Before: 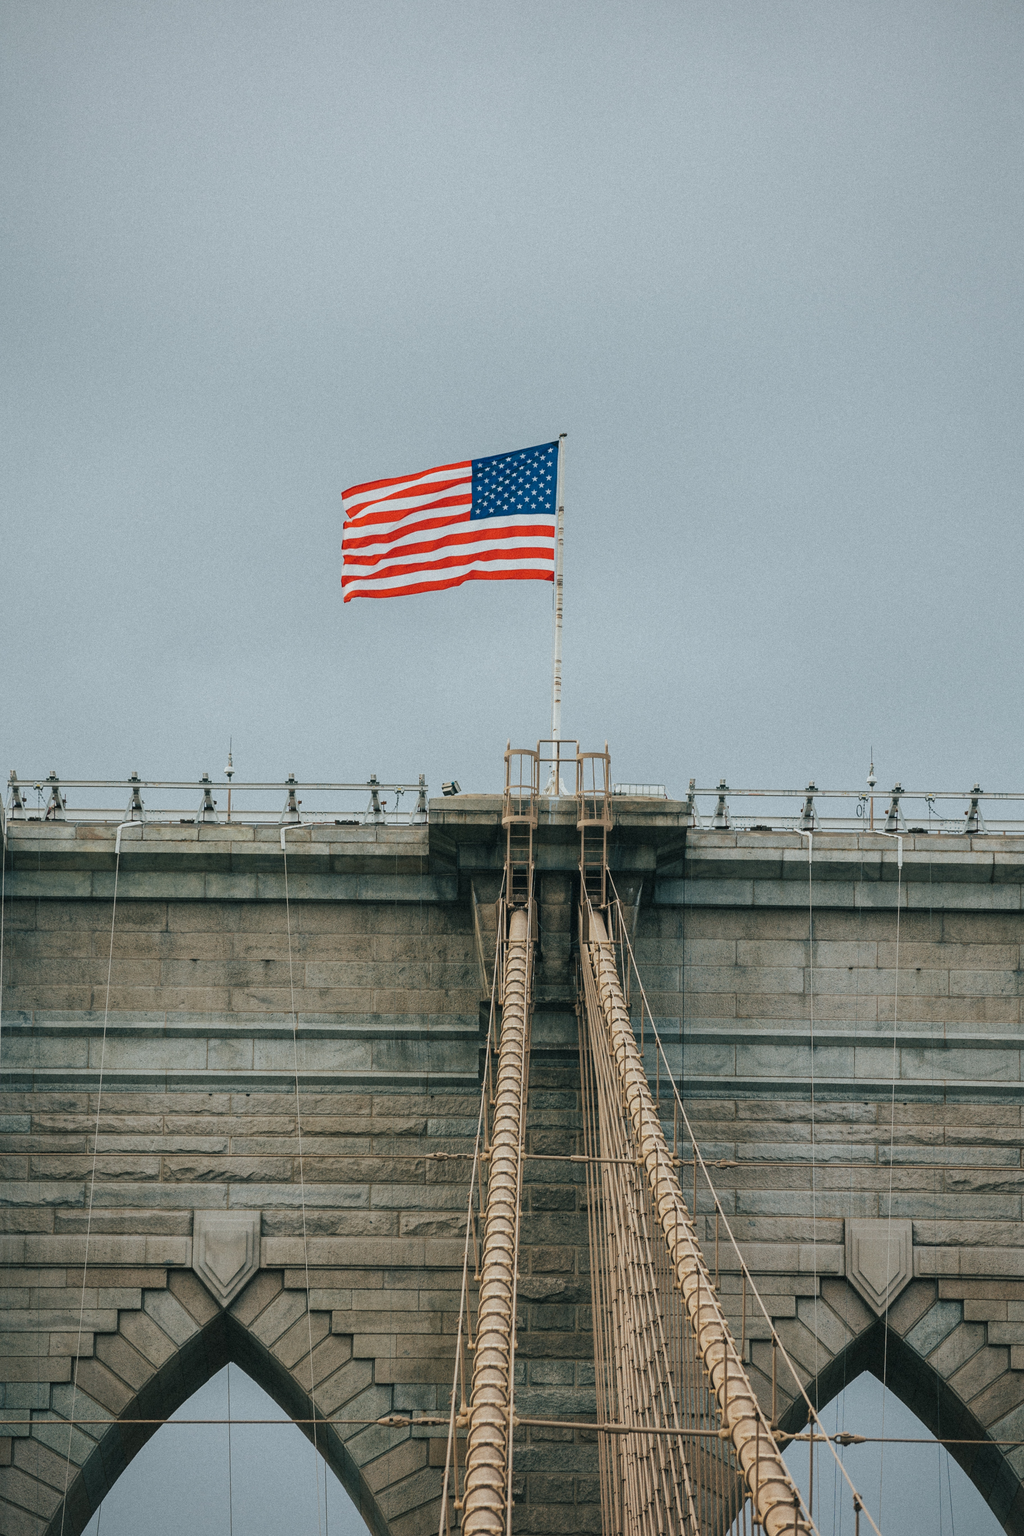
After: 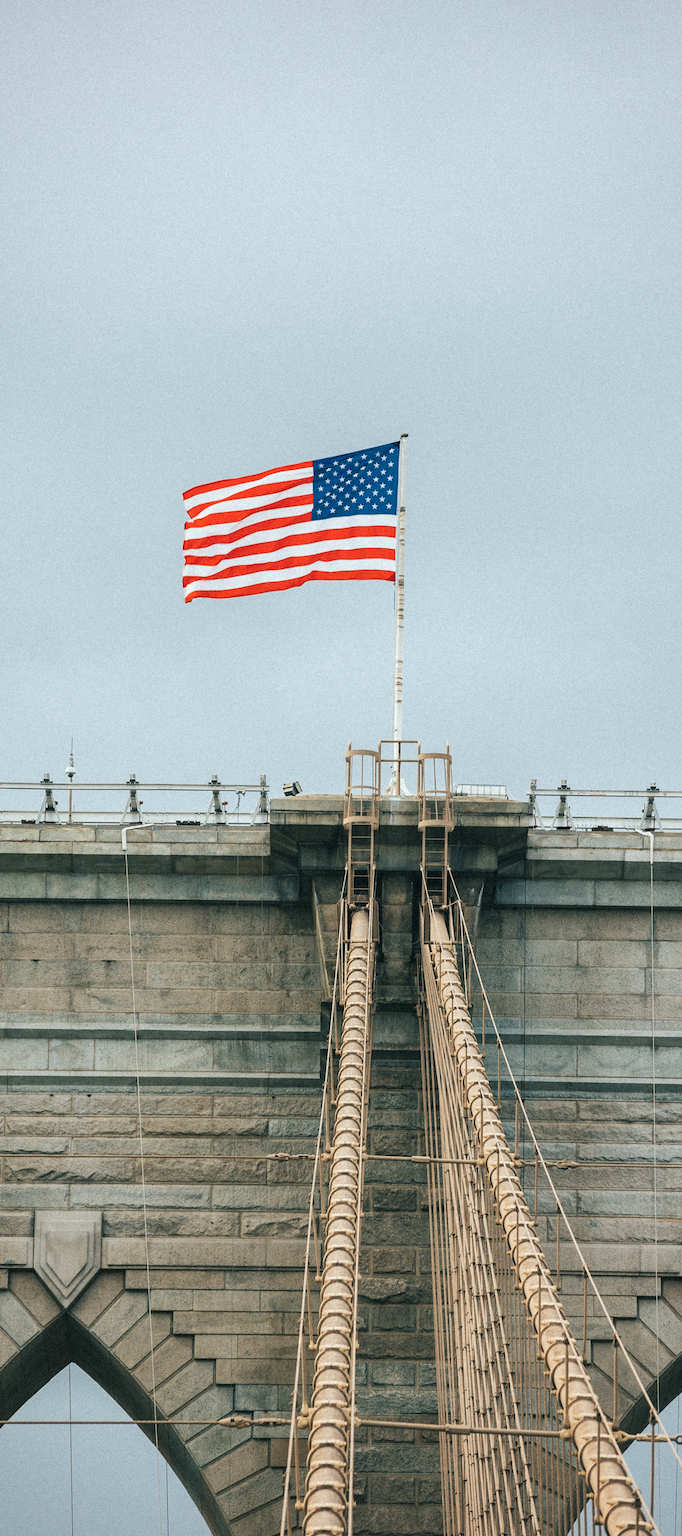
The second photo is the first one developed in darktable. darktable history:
crop and rotate: left 15.546%, right 17.787%
exposure: black level correction 0.001, exposure 0.5 EV, compensate exposure bias true, compensate highlight preservation false
